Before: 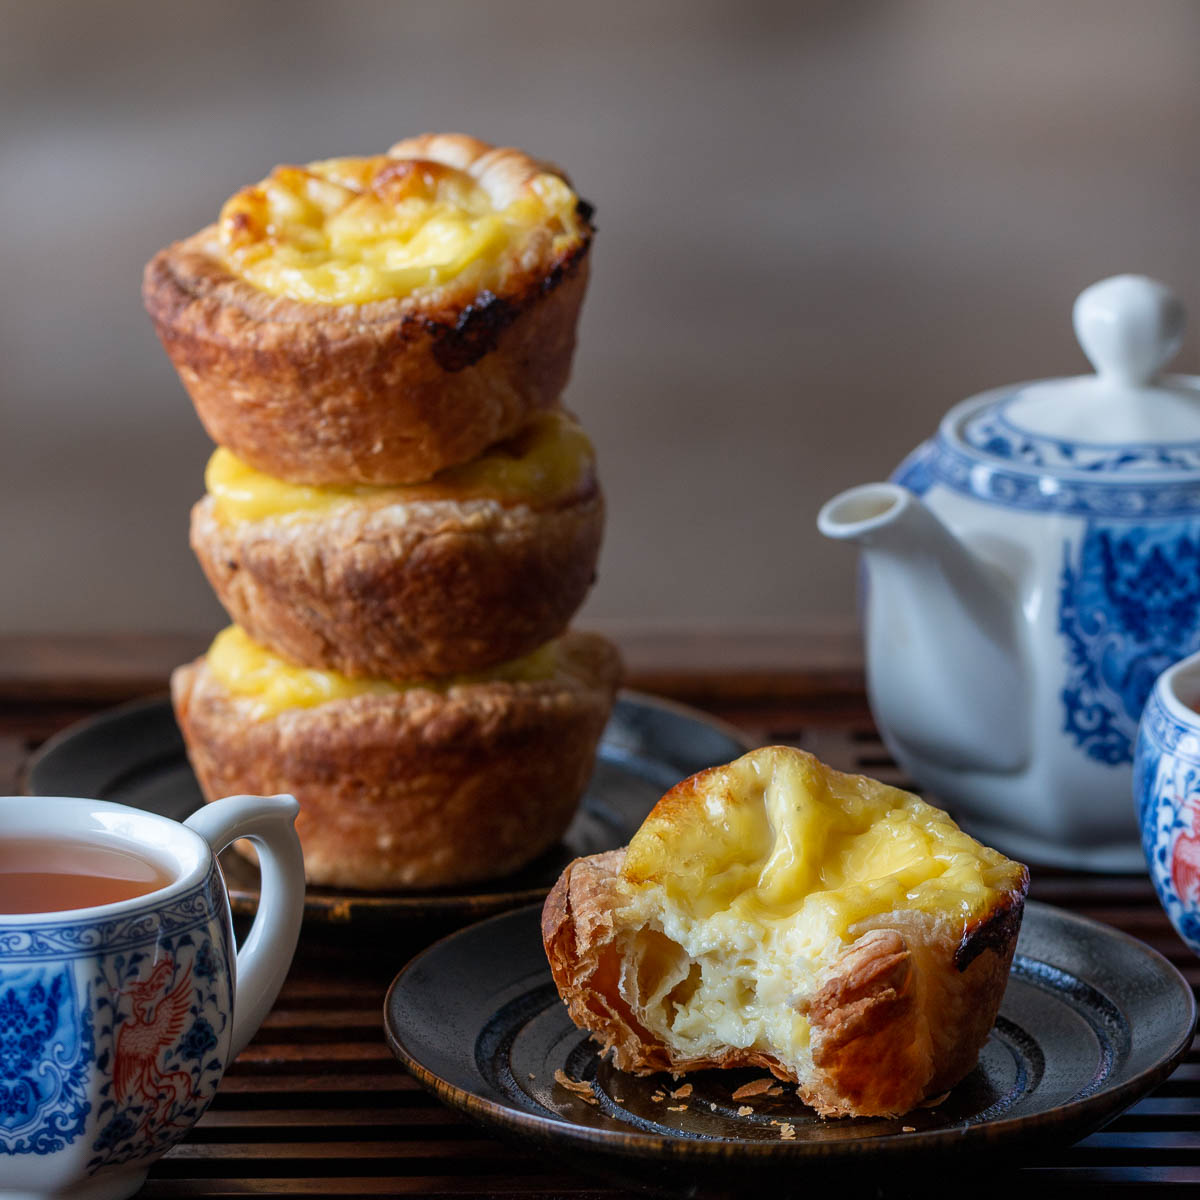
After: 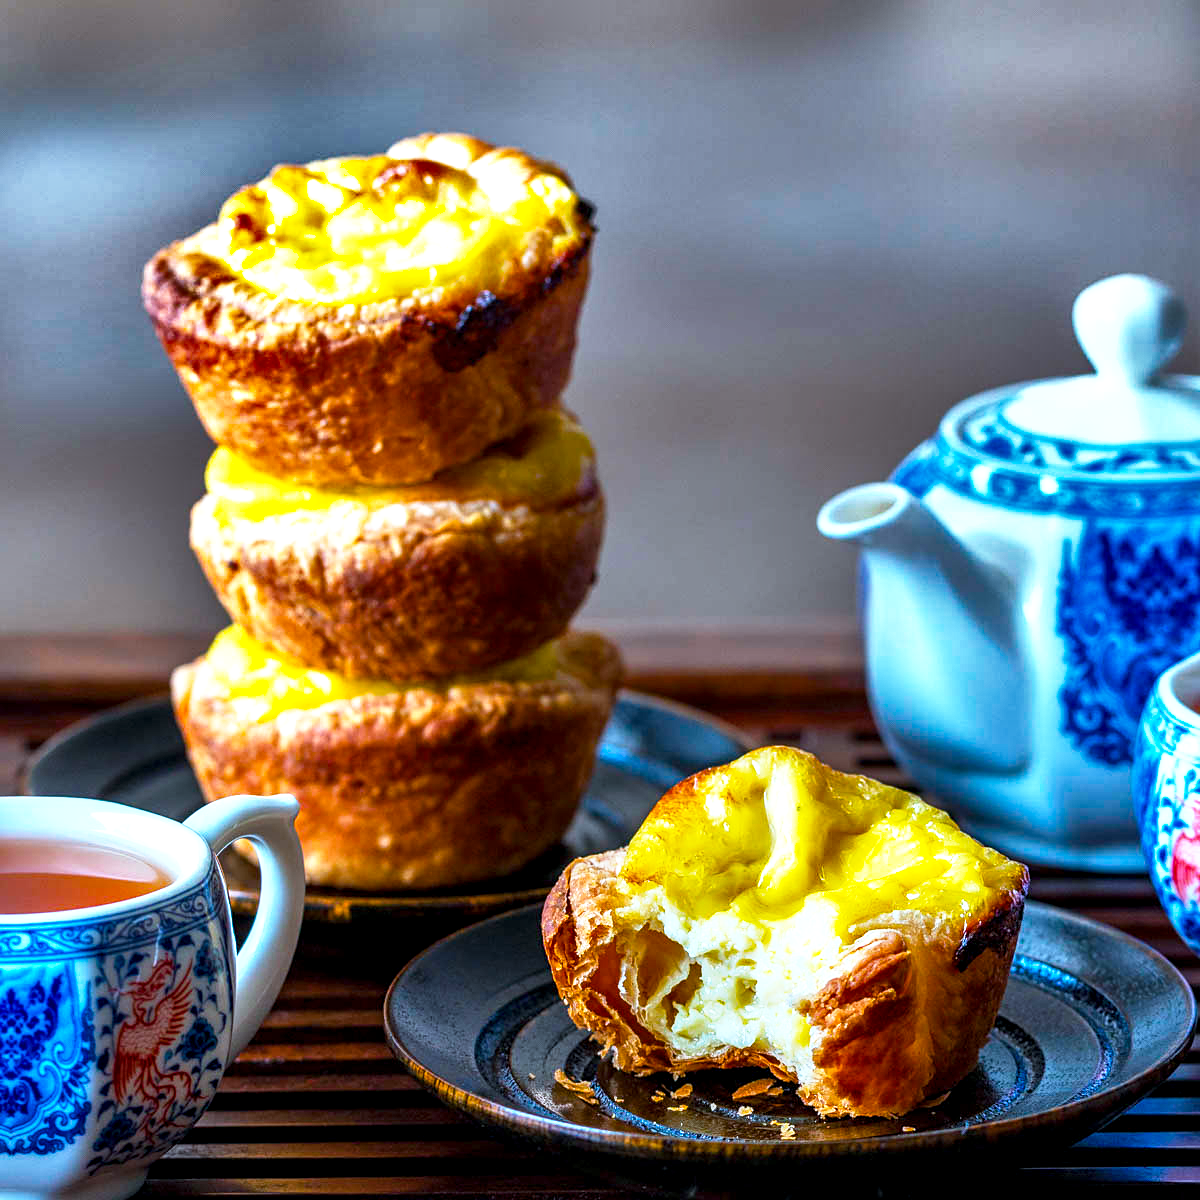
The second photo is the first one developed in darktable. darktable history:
base curve: curves: ch0 [(0, 0) (0.688, 0.865) (1, 1)], preserve colors none
color calibration: illuminant F (fluorescent), F source F9 (Cool White Deluxe 4150 K) – high CRI, x 0.374, y 0.373, temperature 4158.34 K
sharpen: amount 0.2
color balance rgb: linear chroma grading › global chroma 10%, perceptual saturation grading › global saturation 40%, perceptual brilliance grading › global brilliance 30%, global vibrance 20%
shadows and highlights: shadows 20.91, highlights -82.73, soften with gaussian
local contrast: shadows 94%
